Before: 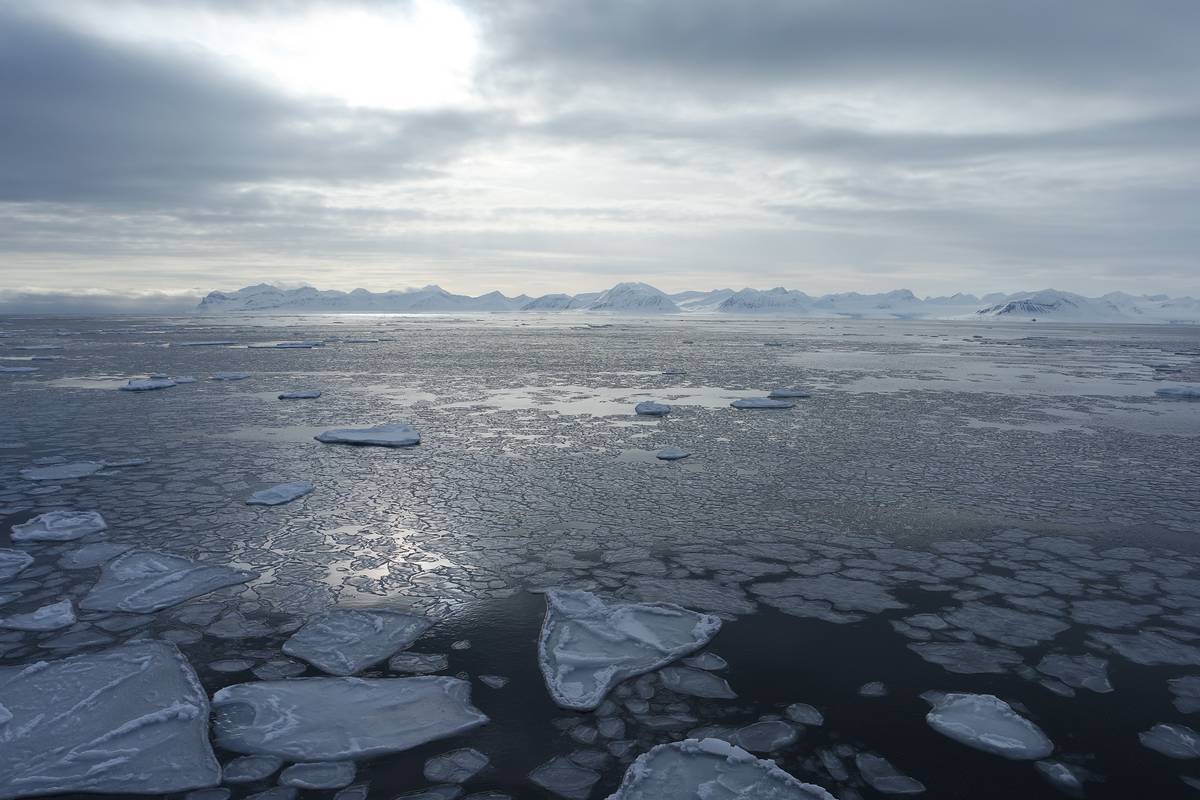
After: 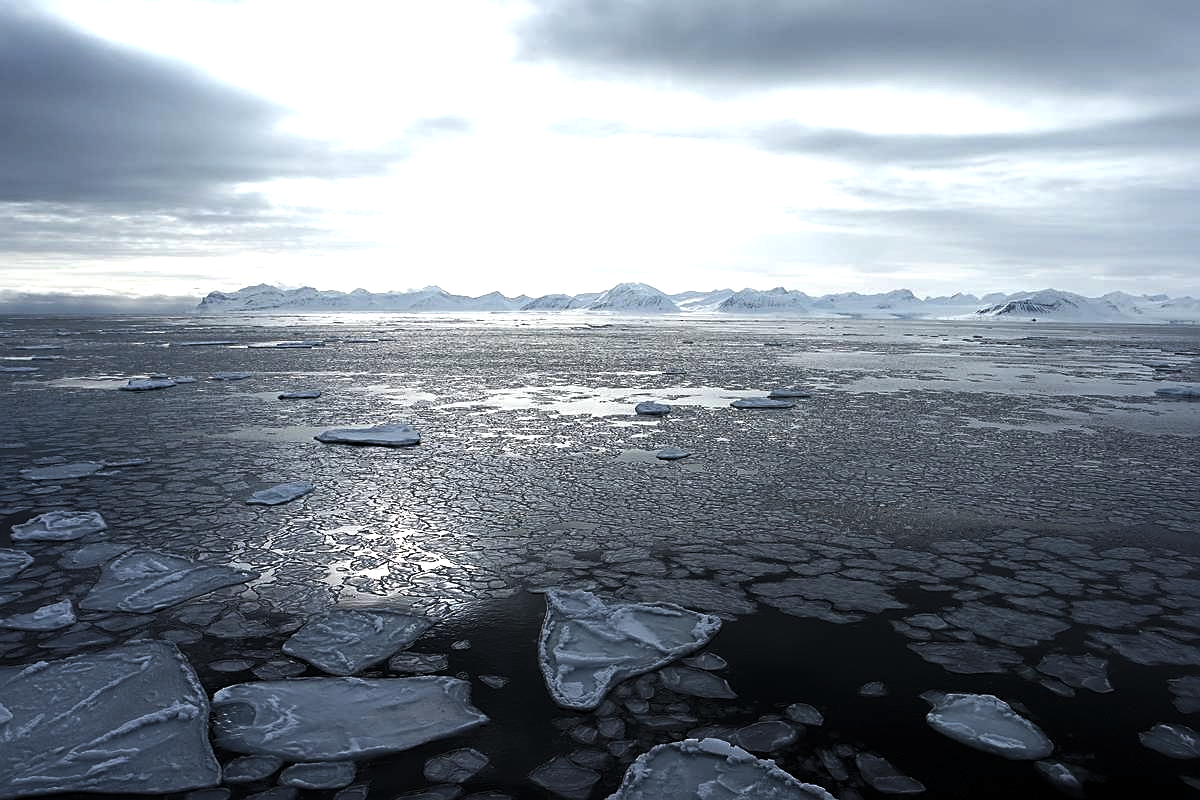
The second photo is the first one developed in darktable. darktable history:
levels: levels [0.044, 0.475, 0.791]
sharpen: on, module defaults
